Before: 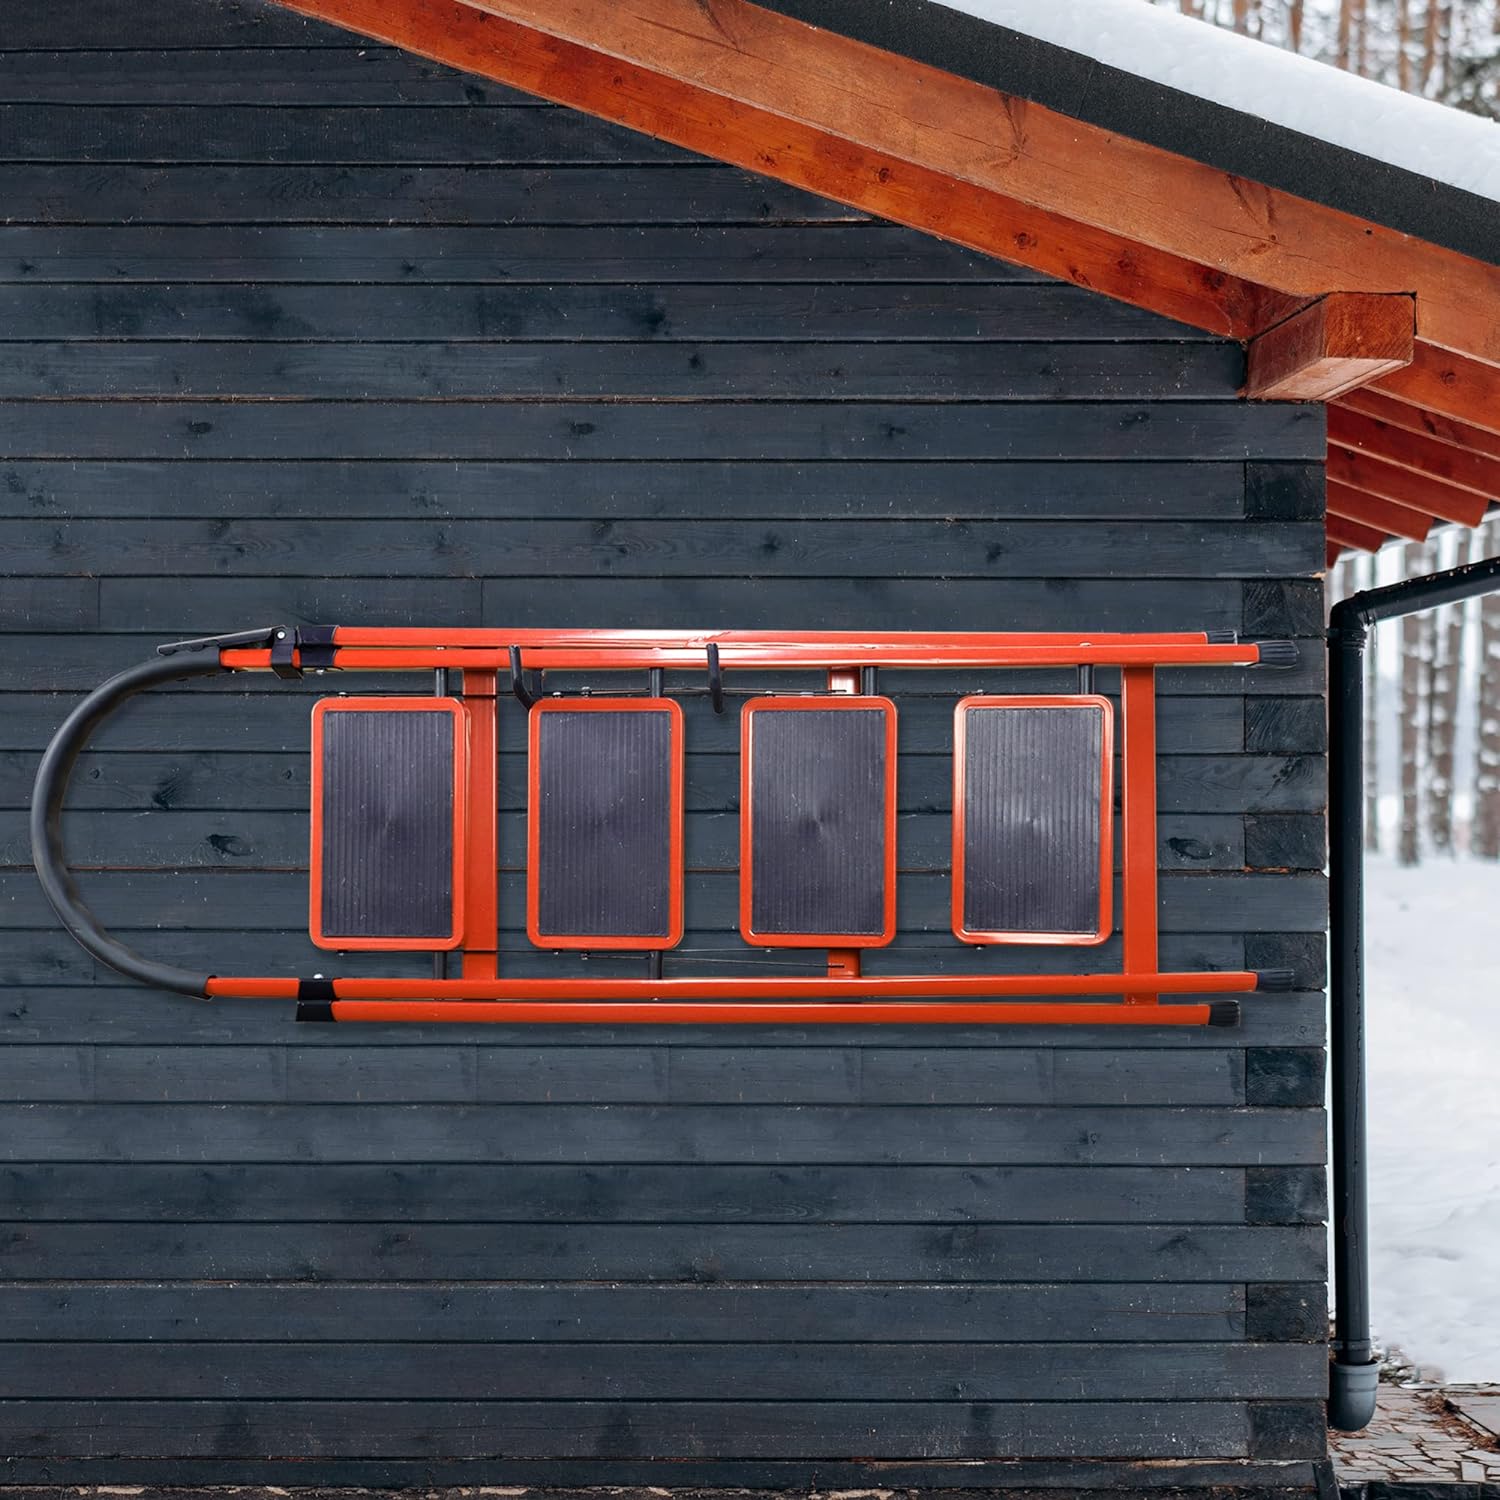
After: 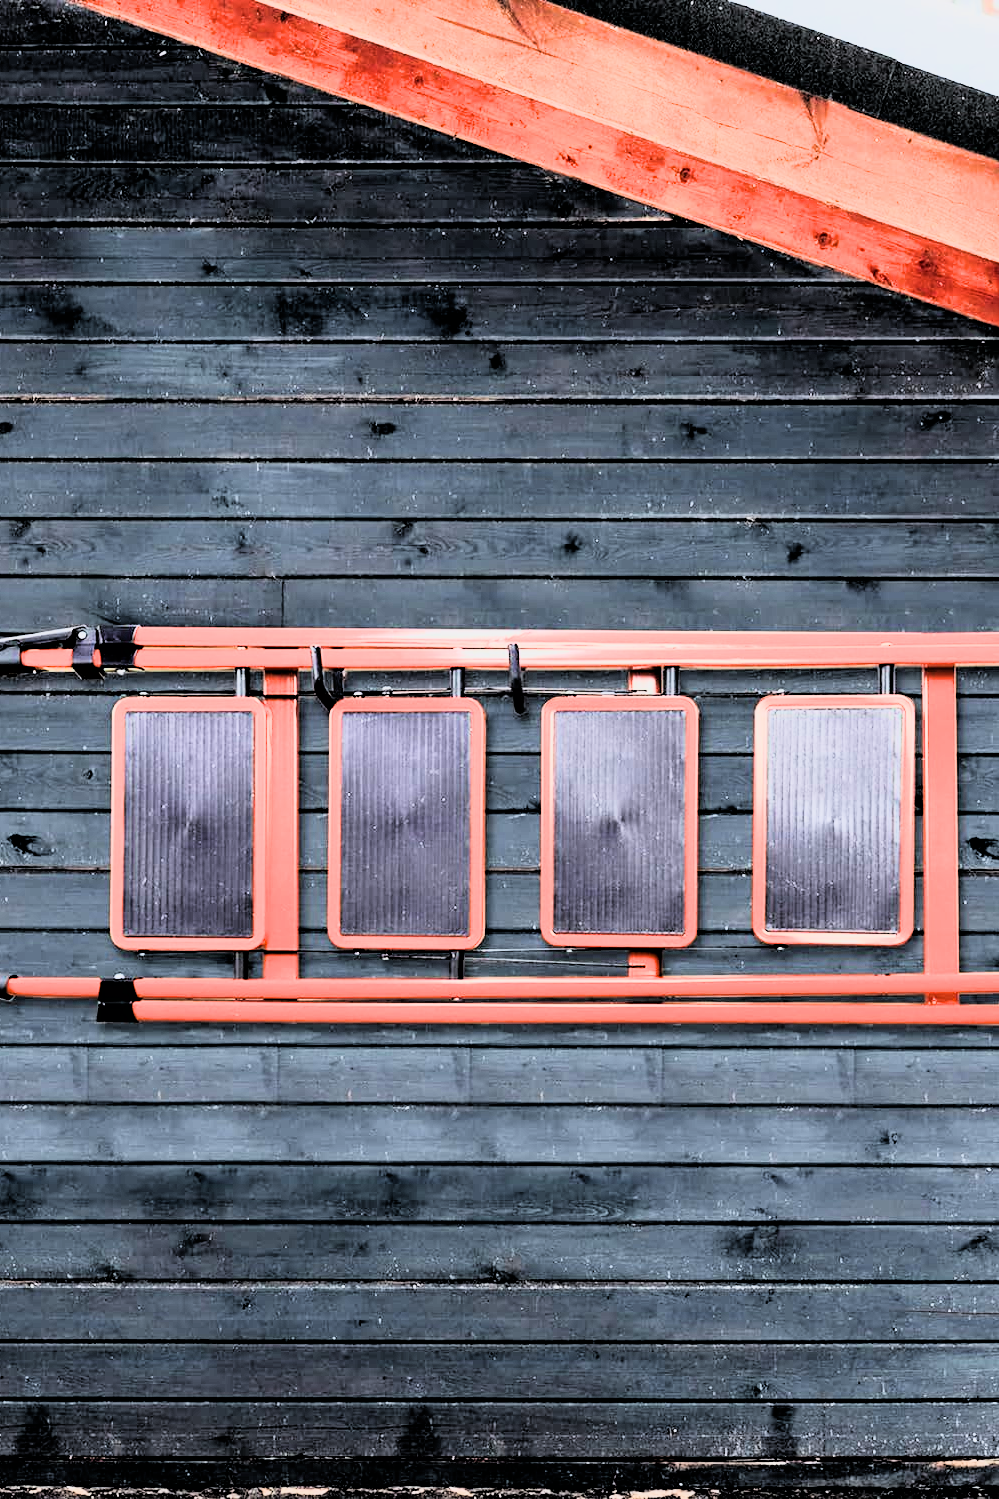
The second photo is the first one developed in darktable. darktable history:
exposure: black level correction 0, exposure 0.68 EV, compensate exposure bias true, compensate highlight preservation false
crop and rotate: left 13.342%, right 19.991%
filmic rgb: black relative exposure -3.92 EV, white relative exposure 3.14 EV, hardness 2.87
rgb curve: curves: ch0 [(0, 0) (0.21, 0.15) (0.24, 0.21) (0.5, 0.75) (0.75, 0.96) (0.89, 0.99) (1, 1)]; ch1 [(0, 0.02) (0.21, 0.13) (0.25, 0.2) (0.5, 0.67) (0.75, 0.9) (0.89, 0.97) (1, 1)]; ch2 [(0, 0.02) (0.21, 0.13) (0.25, 0.2) (0.5, 0.67) (0.75, 0.9) (0.89, 0.97) (1, 1)], compensate middle gray true
